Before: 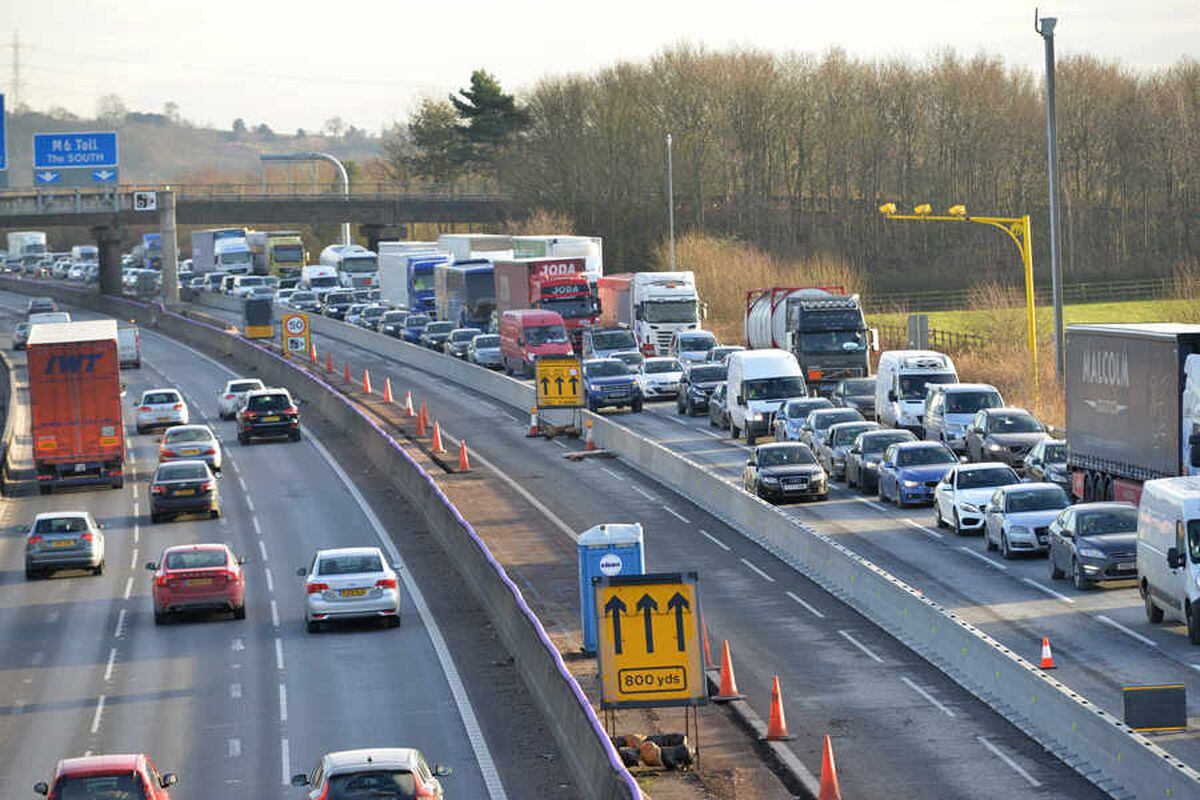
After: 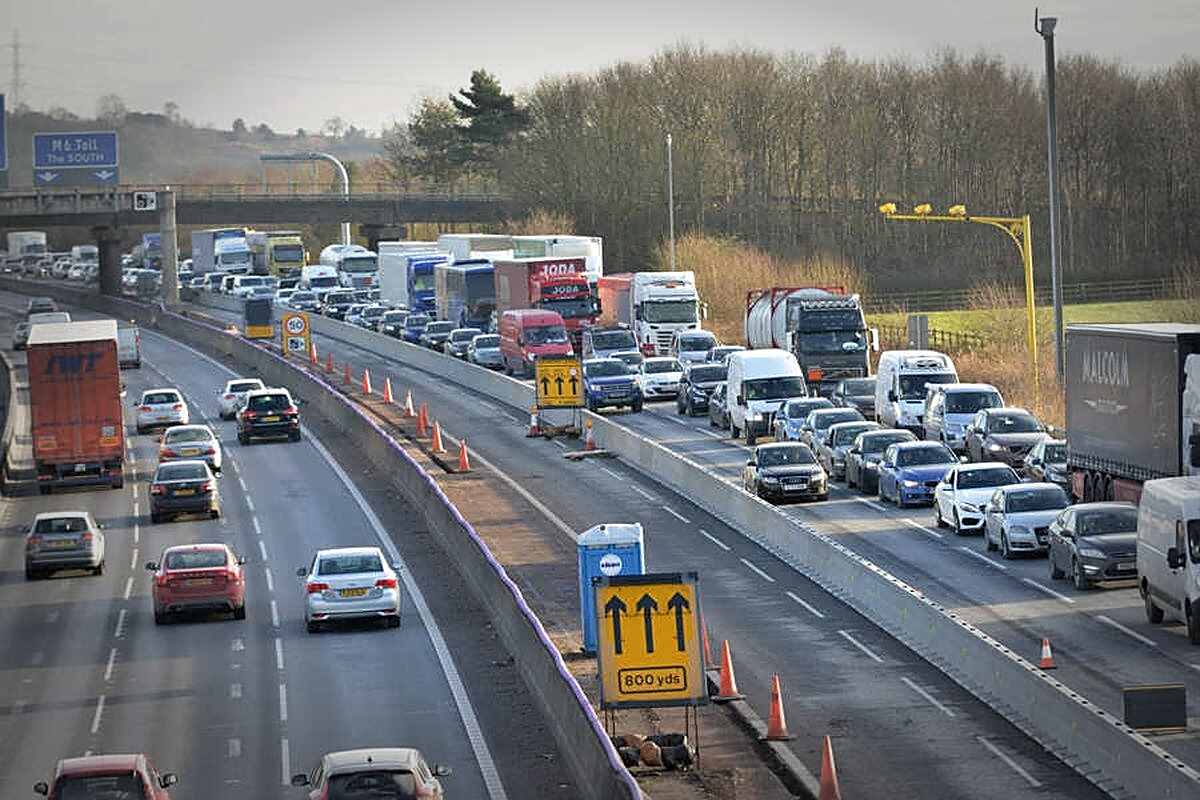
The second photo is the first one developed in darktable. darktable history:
sharpen: on, module defaults
vignetting: fall-off start 65.78%, fall-off radius 39.84%, automatic ratio true, width/height ratio 0.667
